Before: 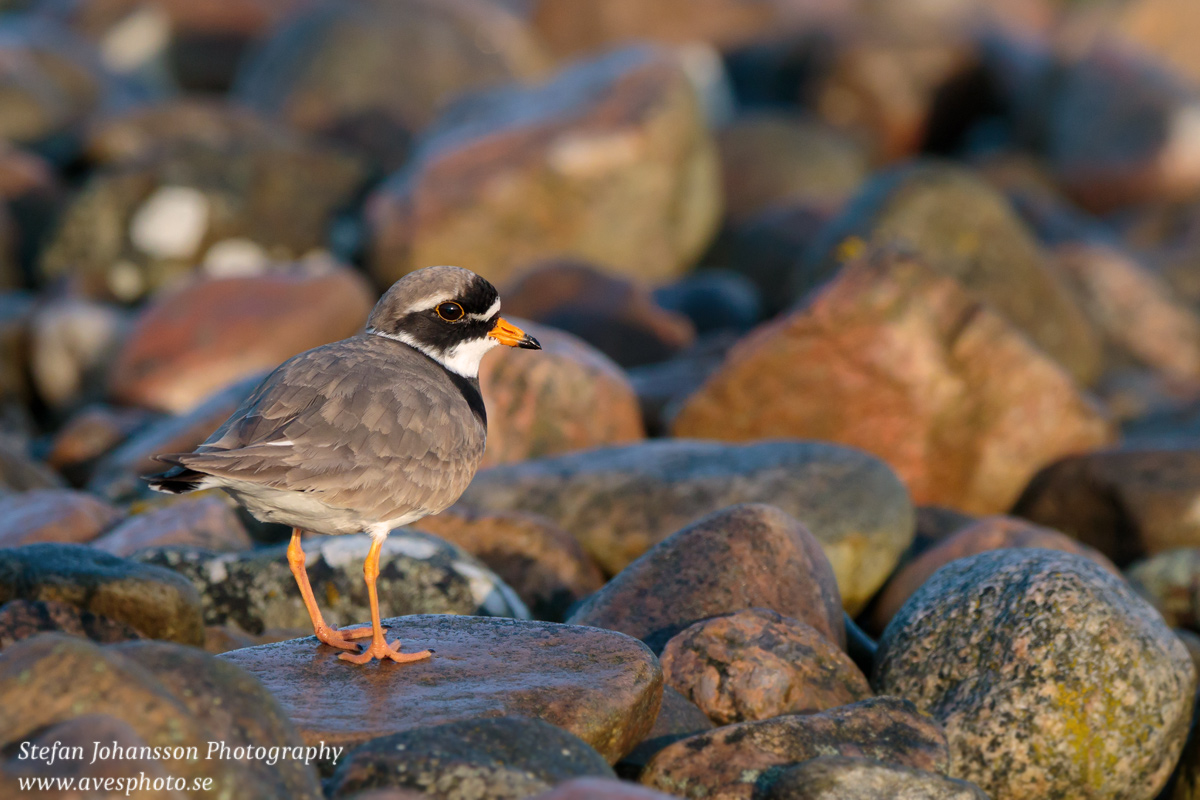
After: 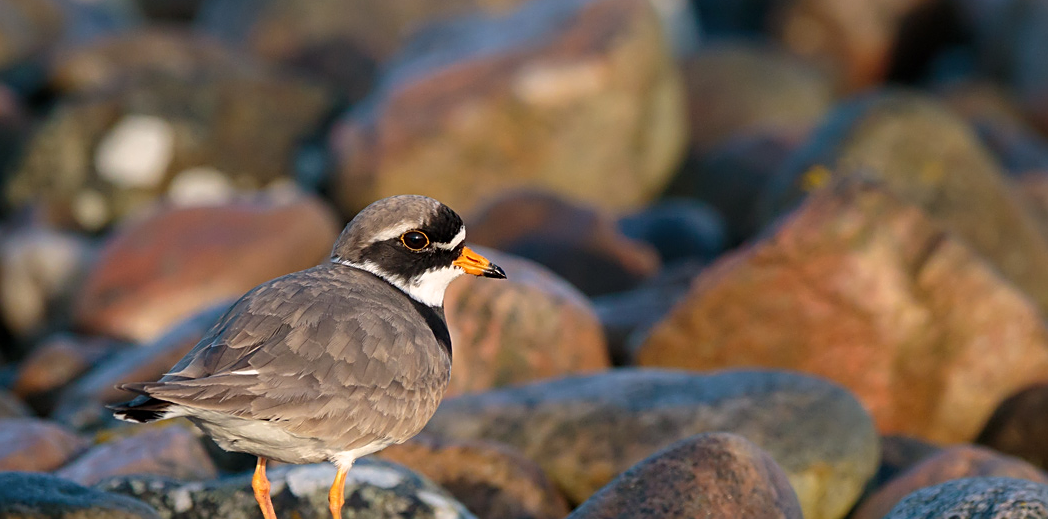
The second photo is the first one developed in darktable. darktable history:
shadows and highlights: shadows 0.664, highlights 41.68
sharpen: on, module defaults
crop: left 3%, top 8.897%, right 9.645%, bottom 26.147%
